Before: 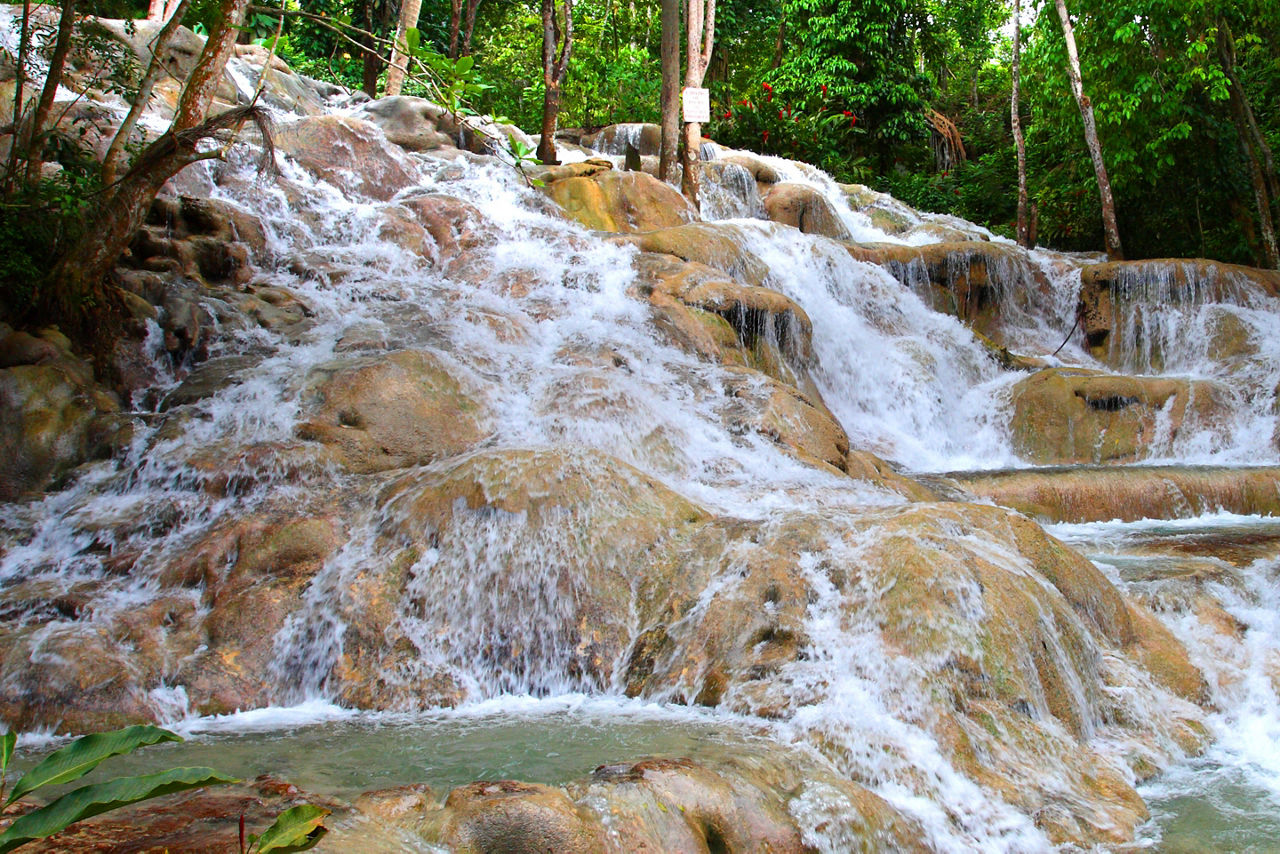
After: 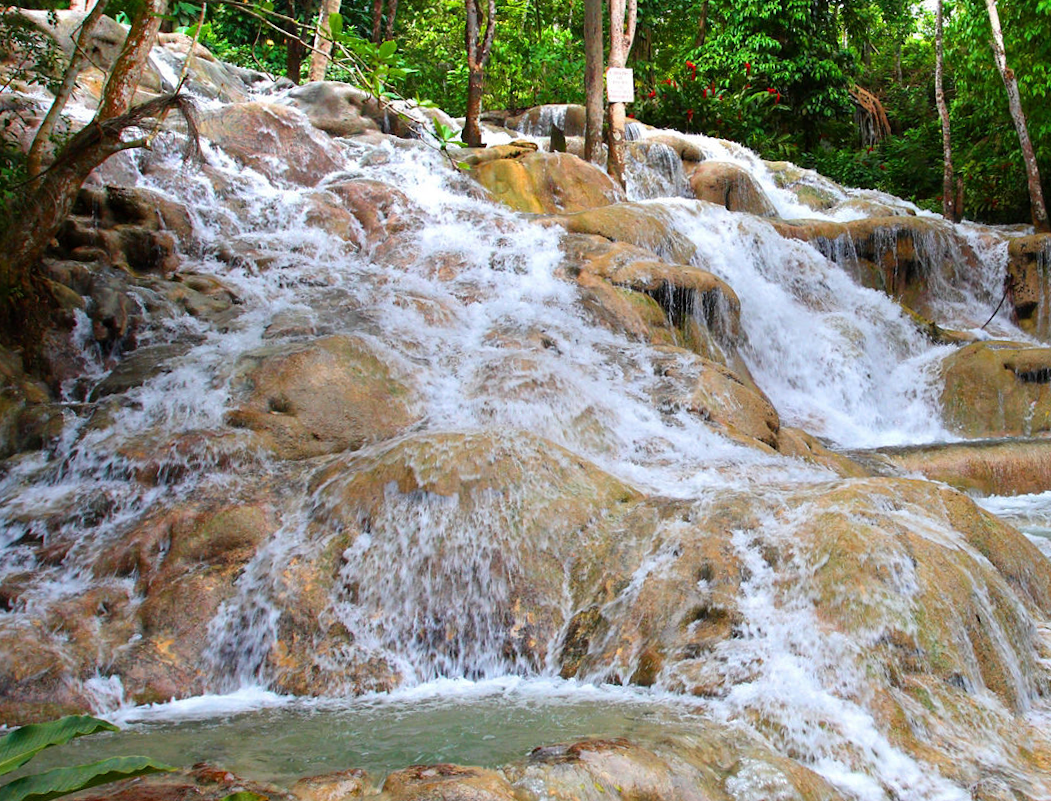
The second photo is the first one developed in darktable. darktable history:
crop and rotate: angle 1.07°, left 4.28%, top 0.971%, right 11.33%, bottom 2.622%
